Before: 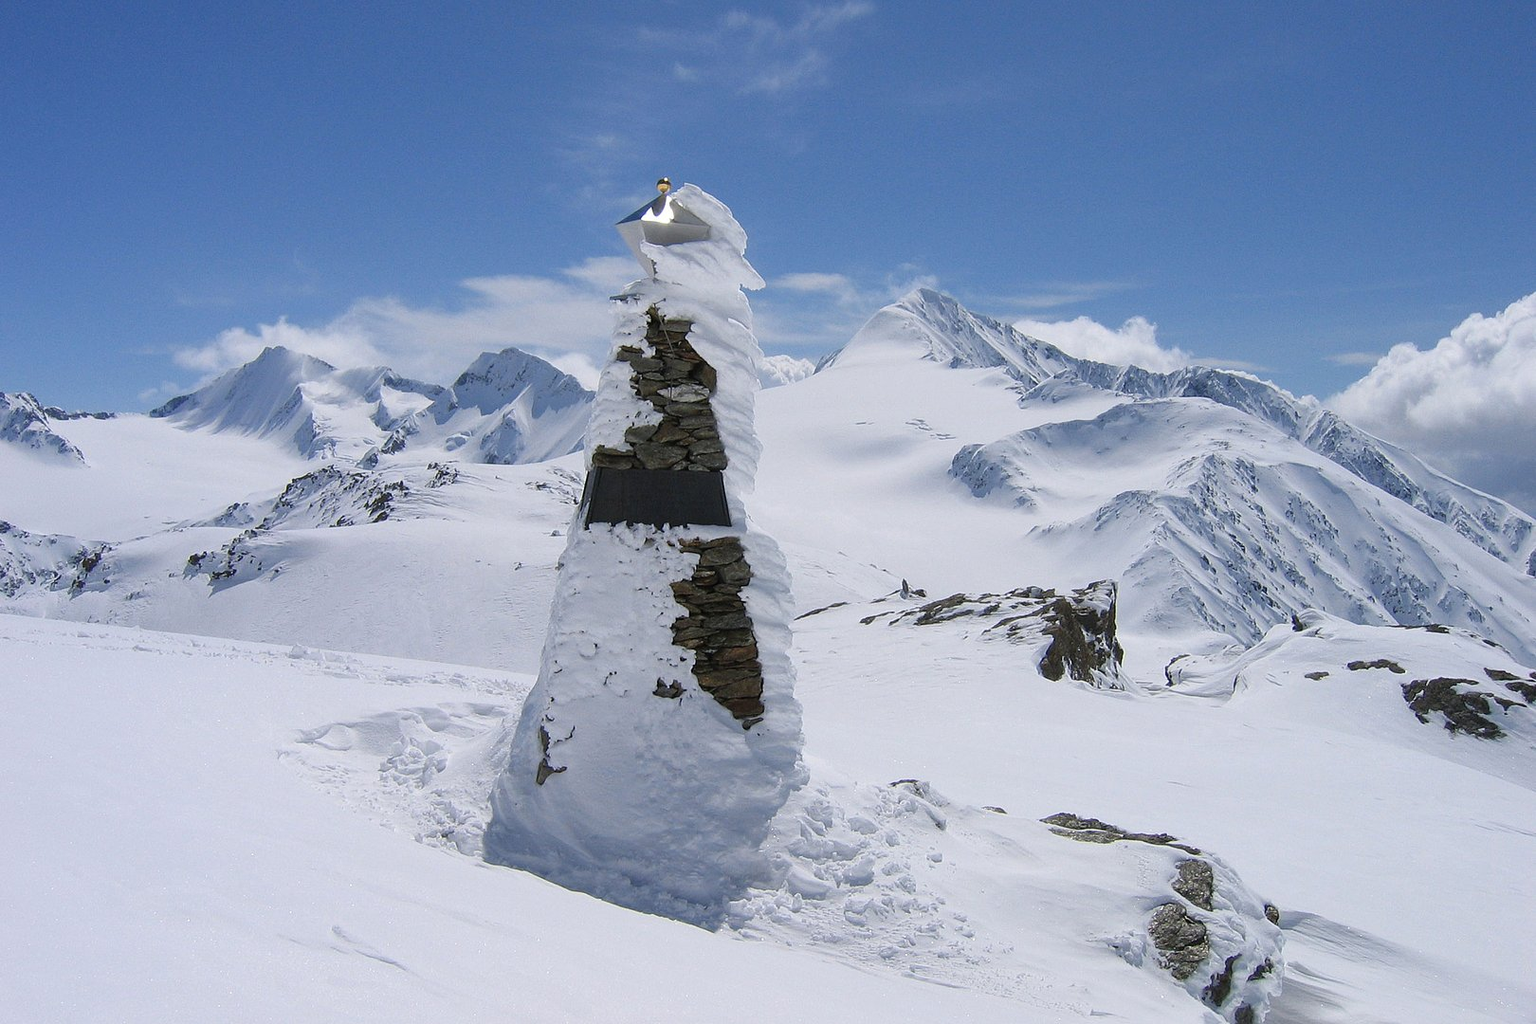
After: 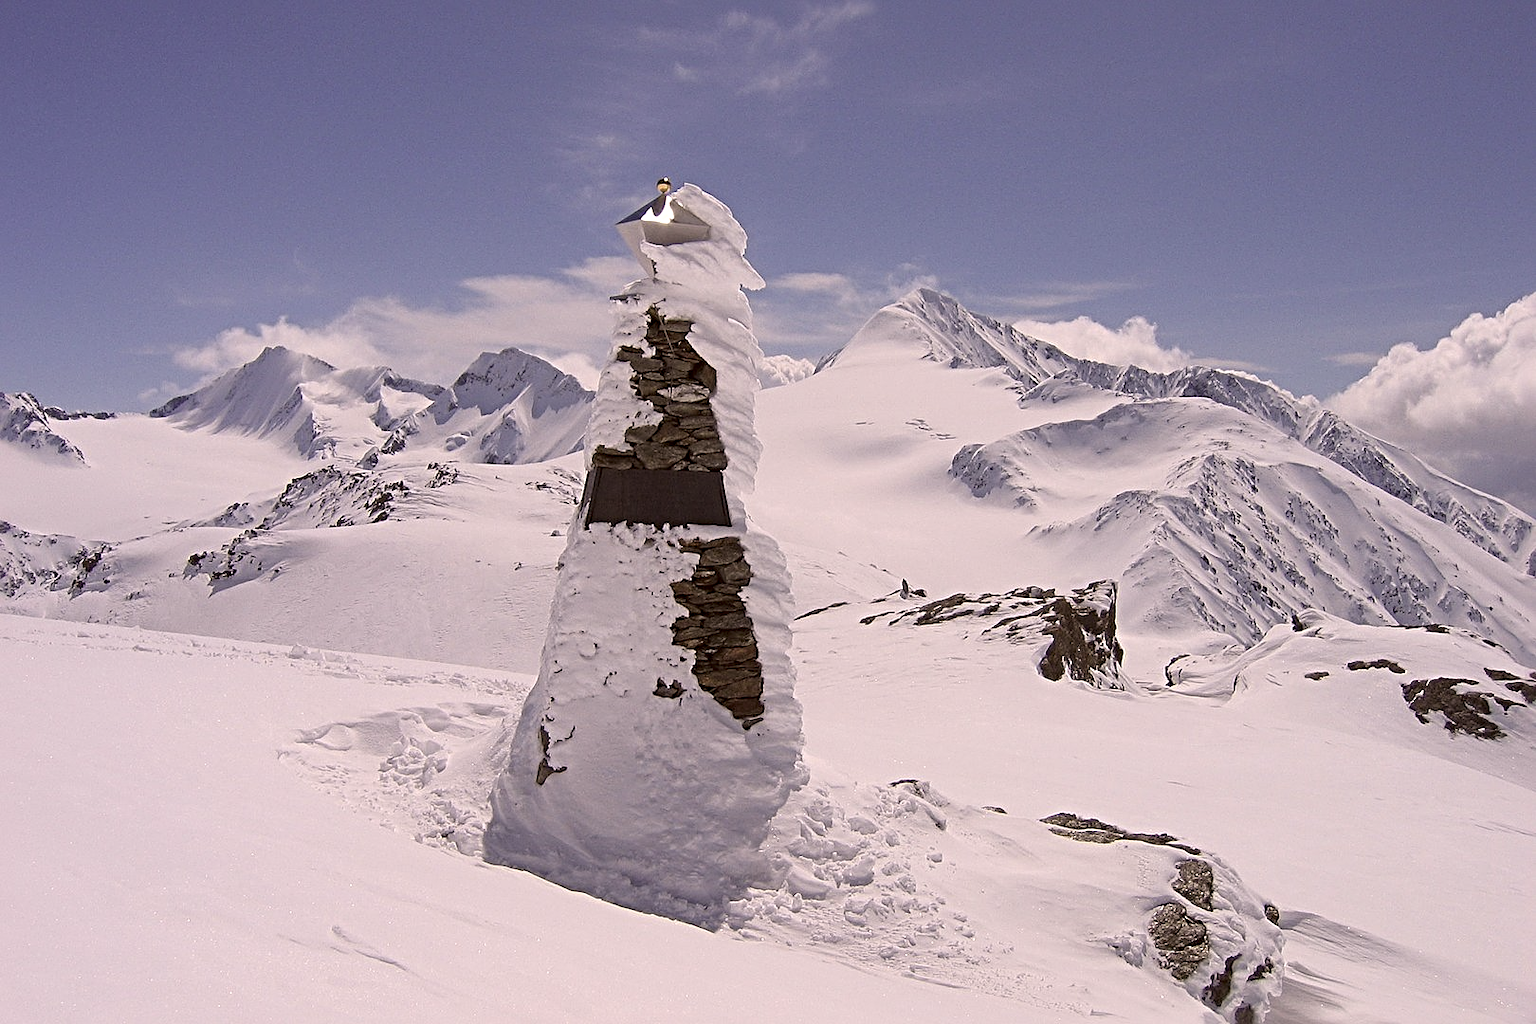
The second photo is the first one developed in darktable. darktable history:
color correction: highlights a* 10.21, highlights b* 9.79, shadows a* 8.61, shadows b* 7.88, saturation 0.8
sharpen: radius 4.883
